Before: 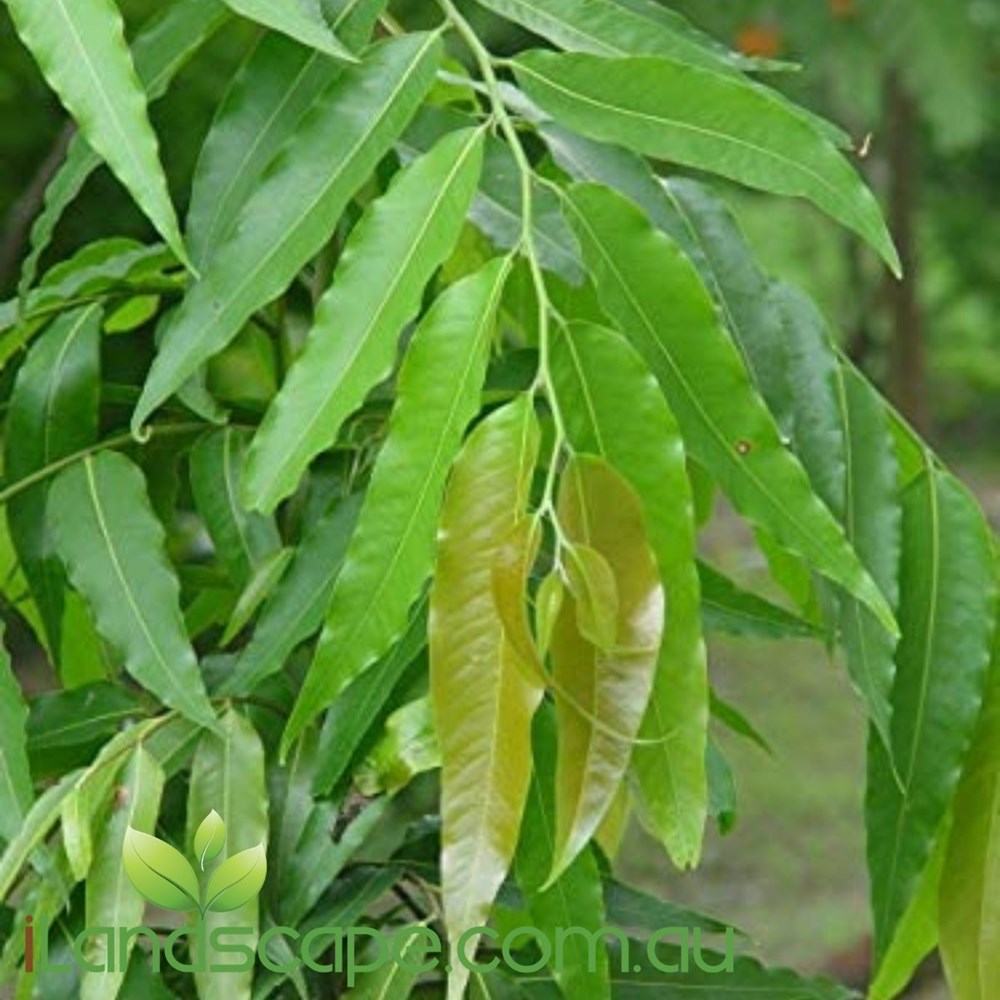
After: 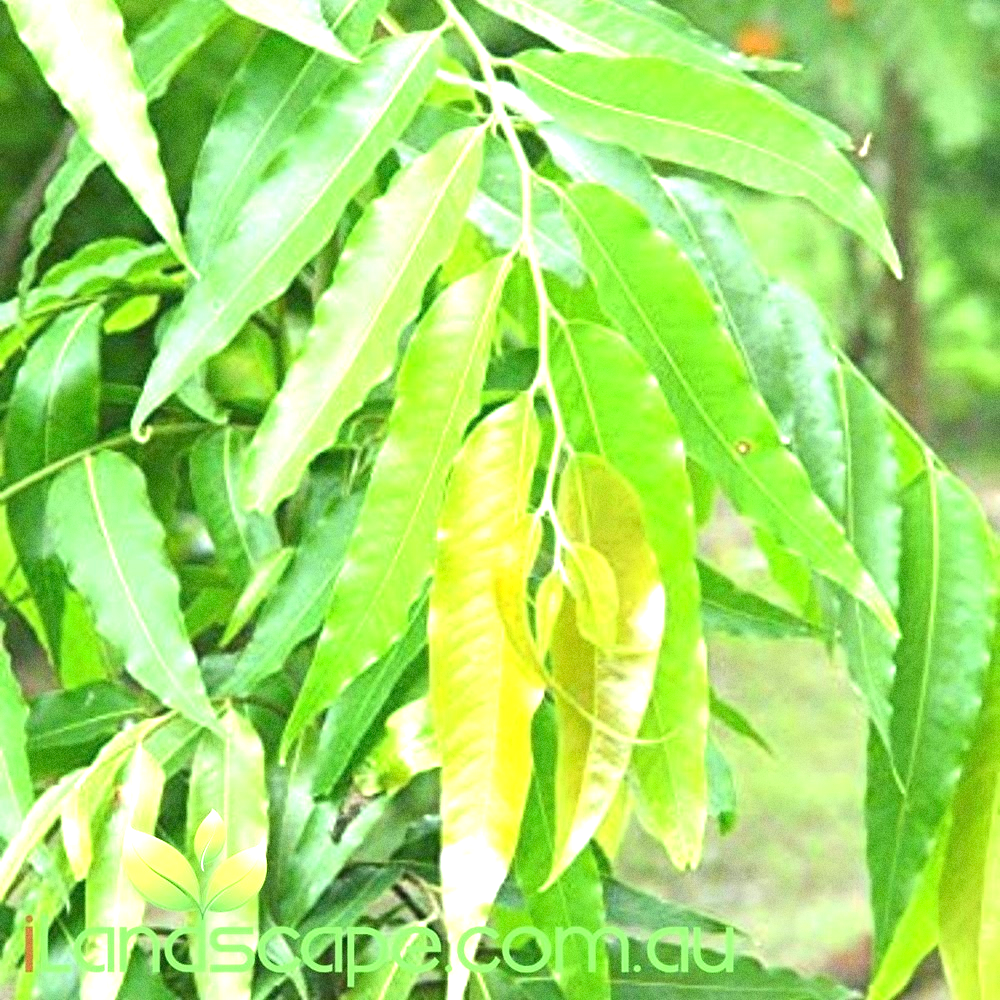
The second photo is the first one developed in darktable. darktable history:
exposure: black level correction 0, exposure 1.741 EV, compensate exposure bias true, compensate highlight preservation false
grain: coarseness 8.68 ISO, strength 31.94%
